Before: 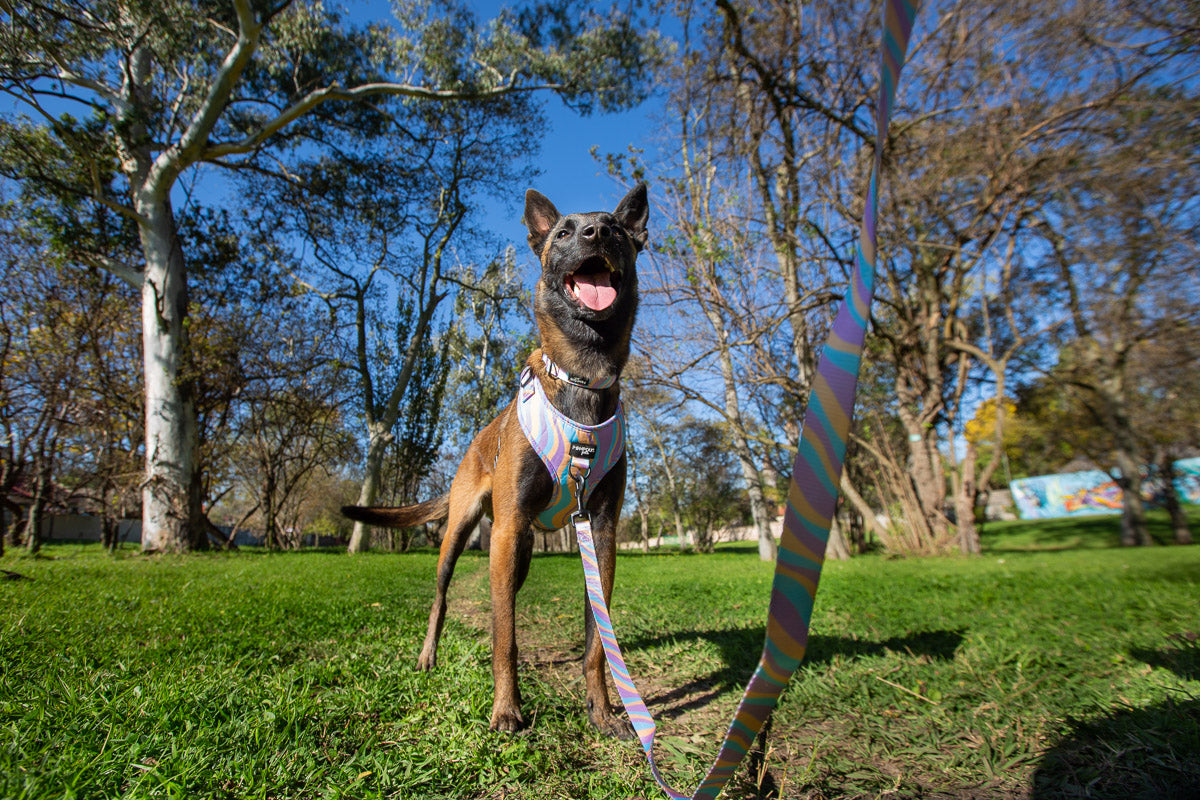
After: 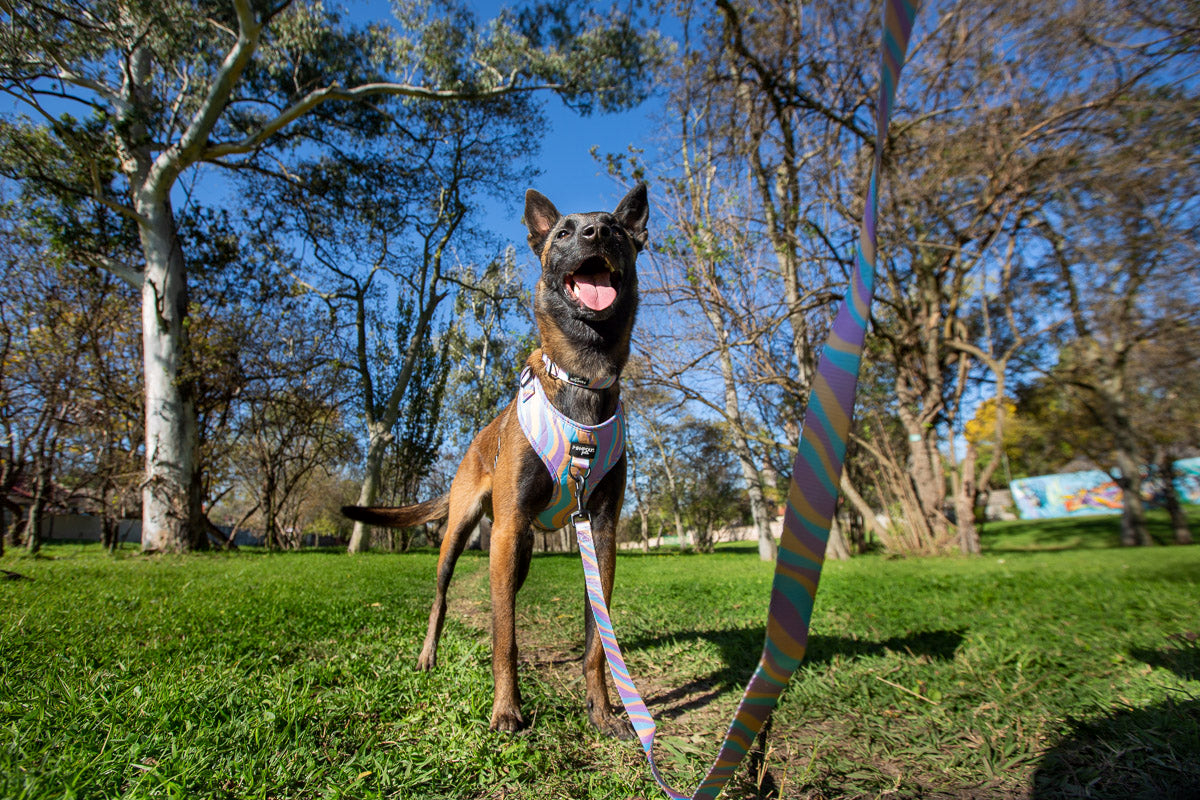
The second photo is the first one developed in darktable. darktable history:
shadows and highlights: shadows 25.6, highlights -24.94
local contrast: mode bilateral grid, contrast 20, coarseness 51, detail 120%, midtone range 0.2
